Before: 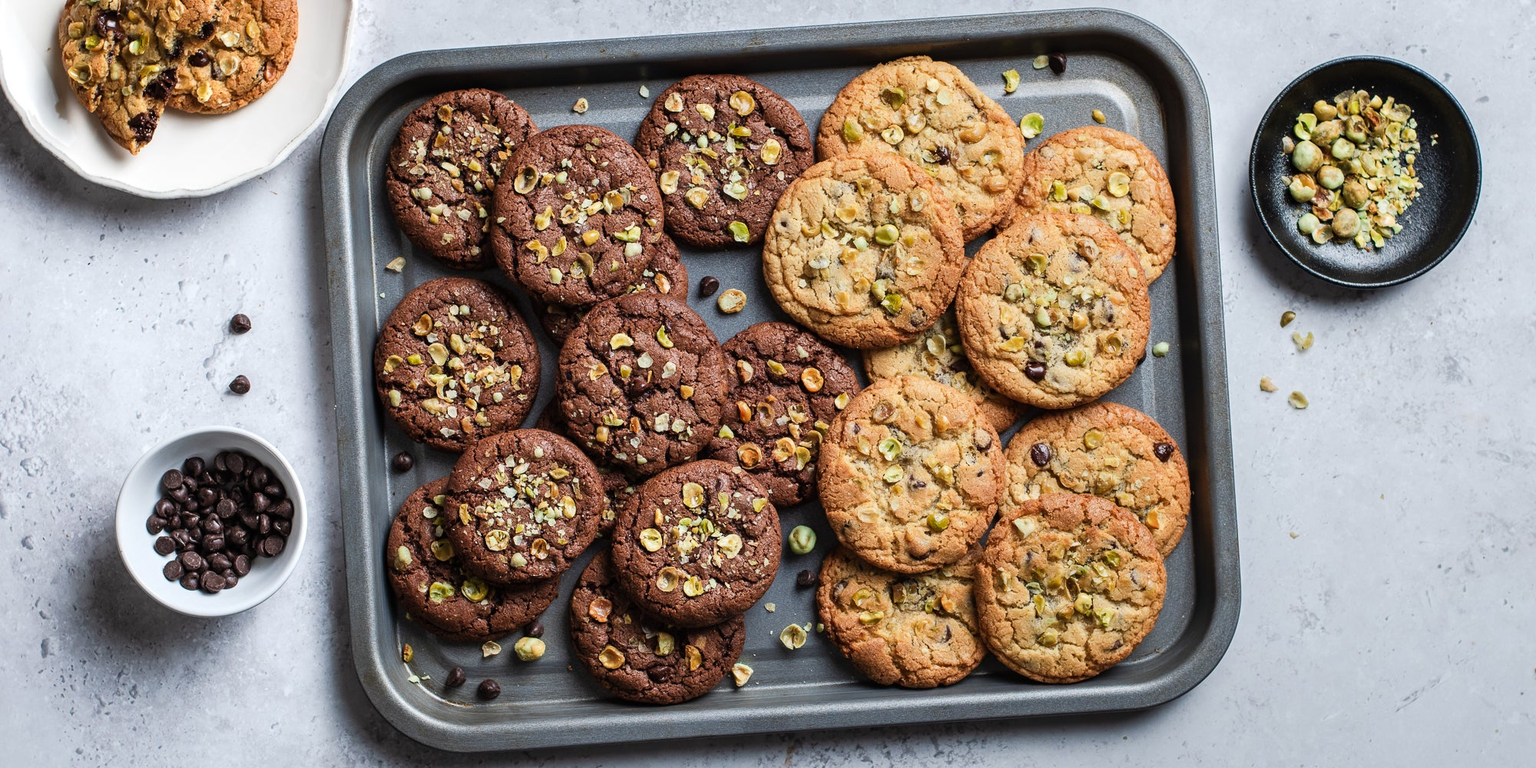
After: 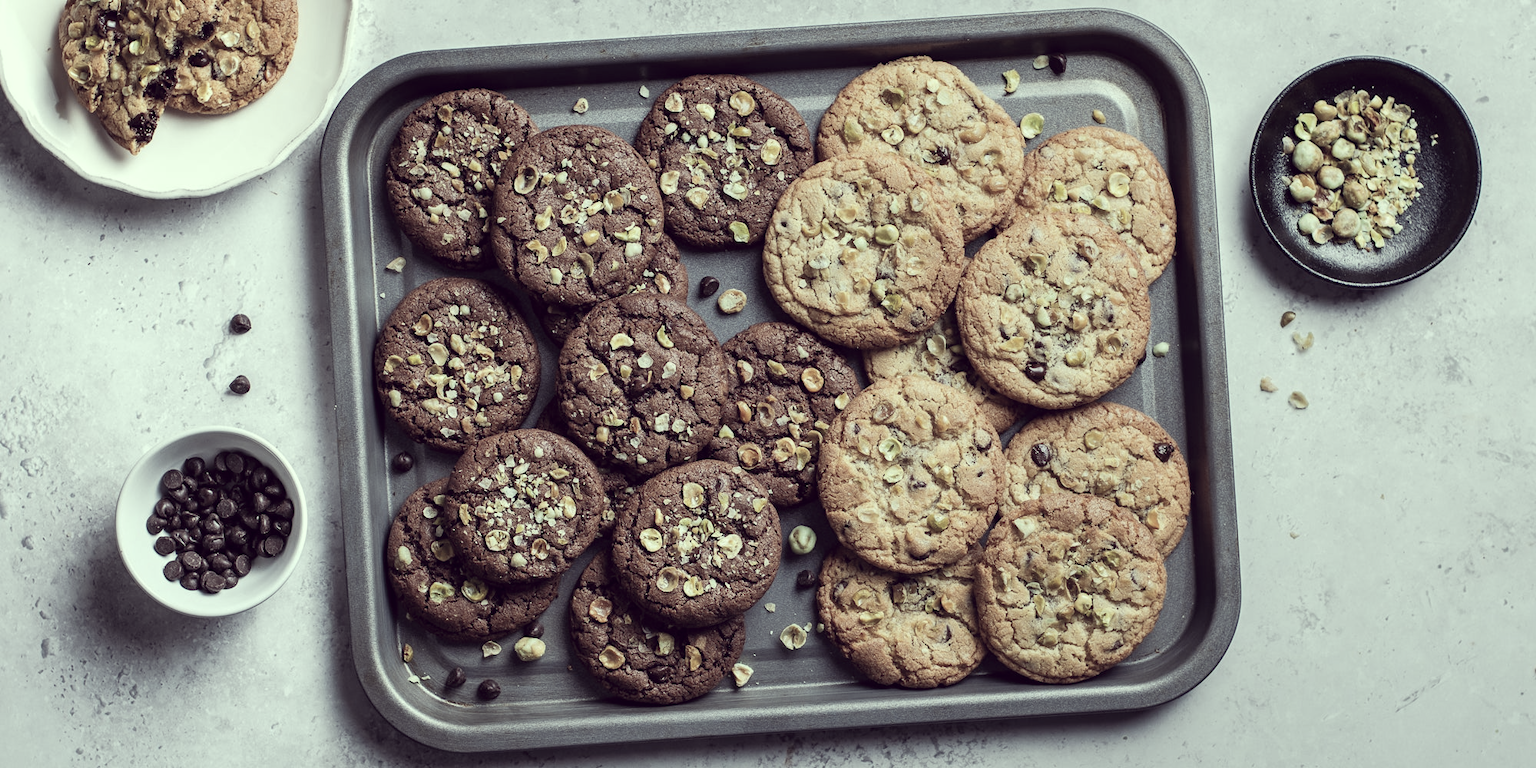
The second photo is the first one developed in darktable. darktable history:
color correction: highlights a* -20.67, highlights b* 20.57, shadows a* 19.51, shadows b* -19.81, saturation 0.433
